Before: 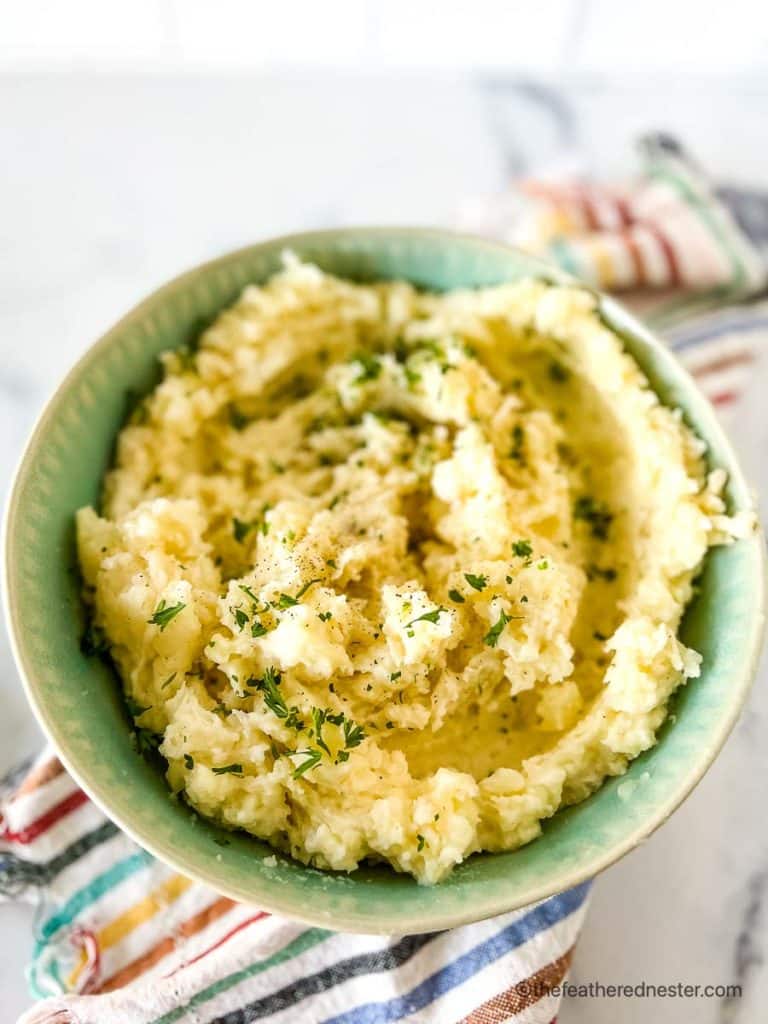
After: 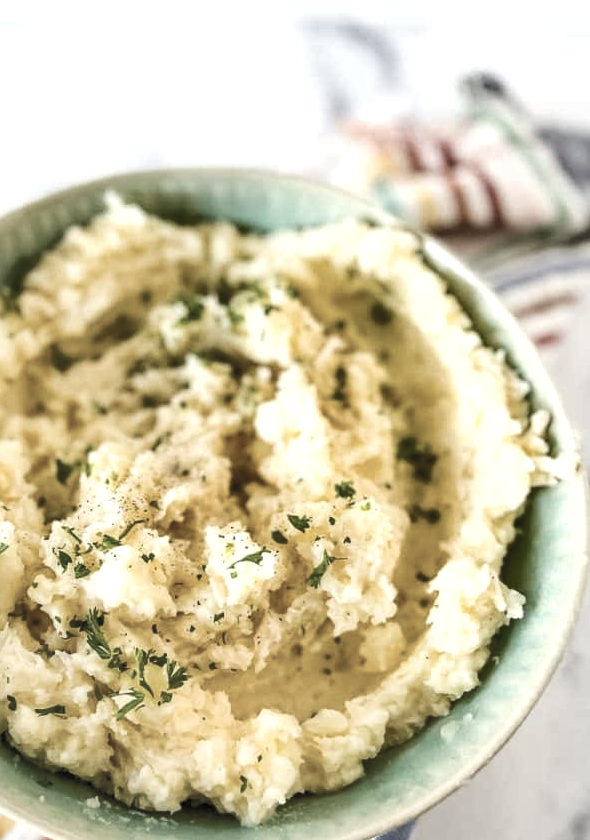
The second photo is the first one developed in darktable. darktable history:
exposure: exposure 0.197 EV, compensate highlight preservation false
crop: left 23.095%, top 5.827%, bottom 11.854%
shadows and highlights: shadows 22.7, highlights -48.71, soften with gaussian
contrast brightness saturation: brightness 0.18, saturation -0.5
